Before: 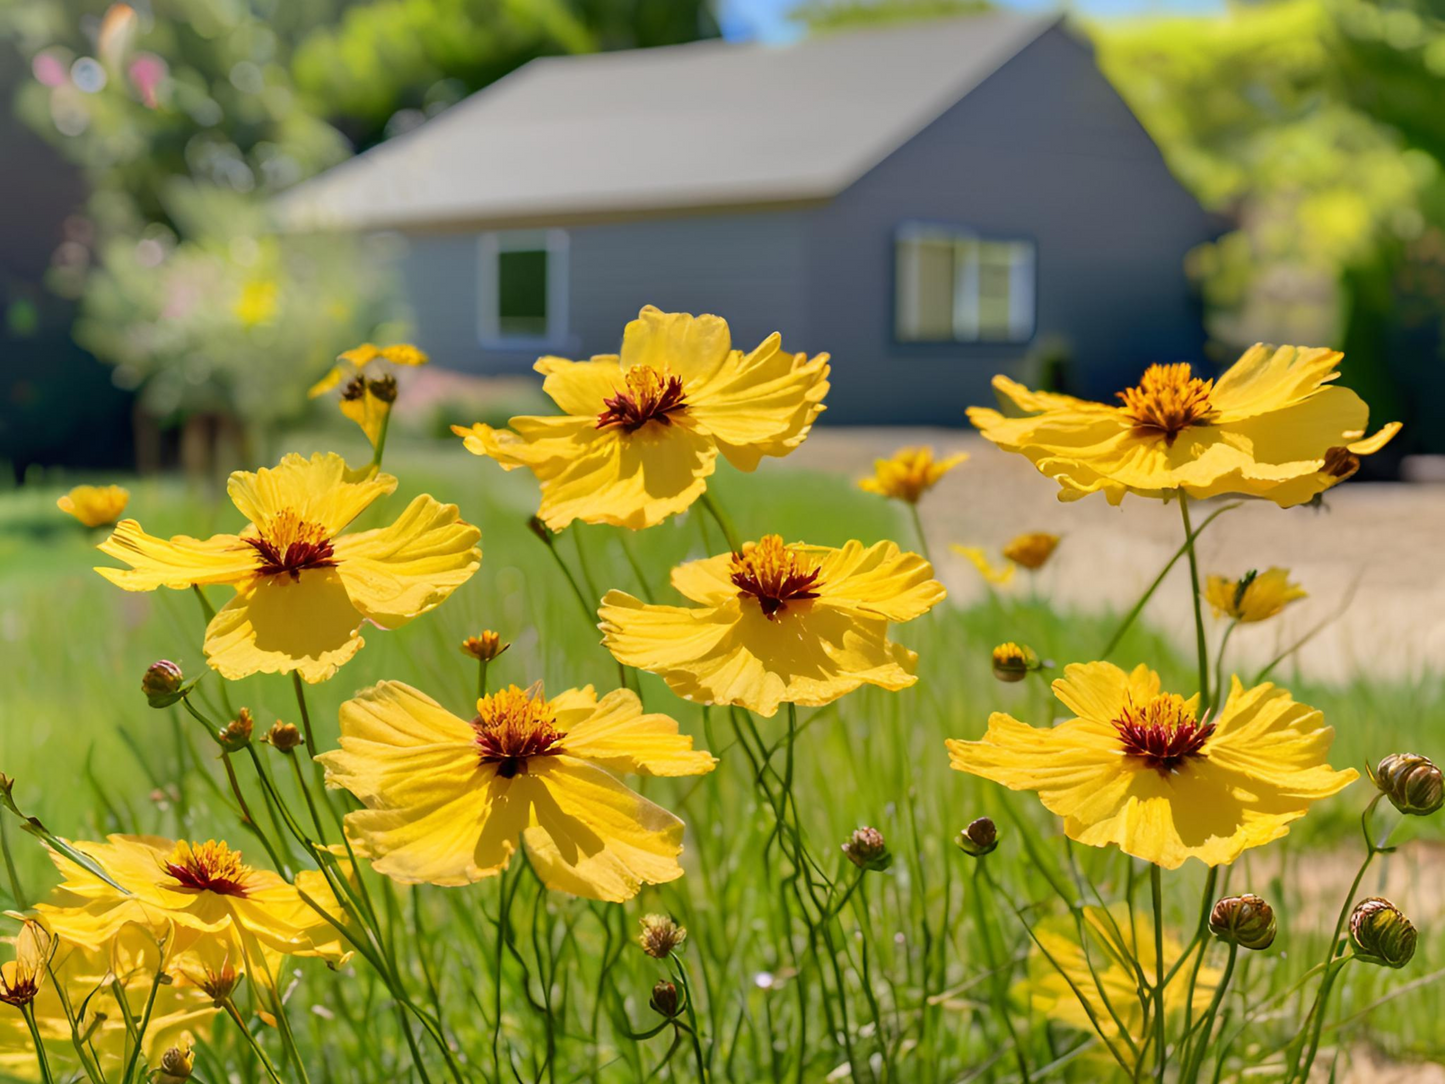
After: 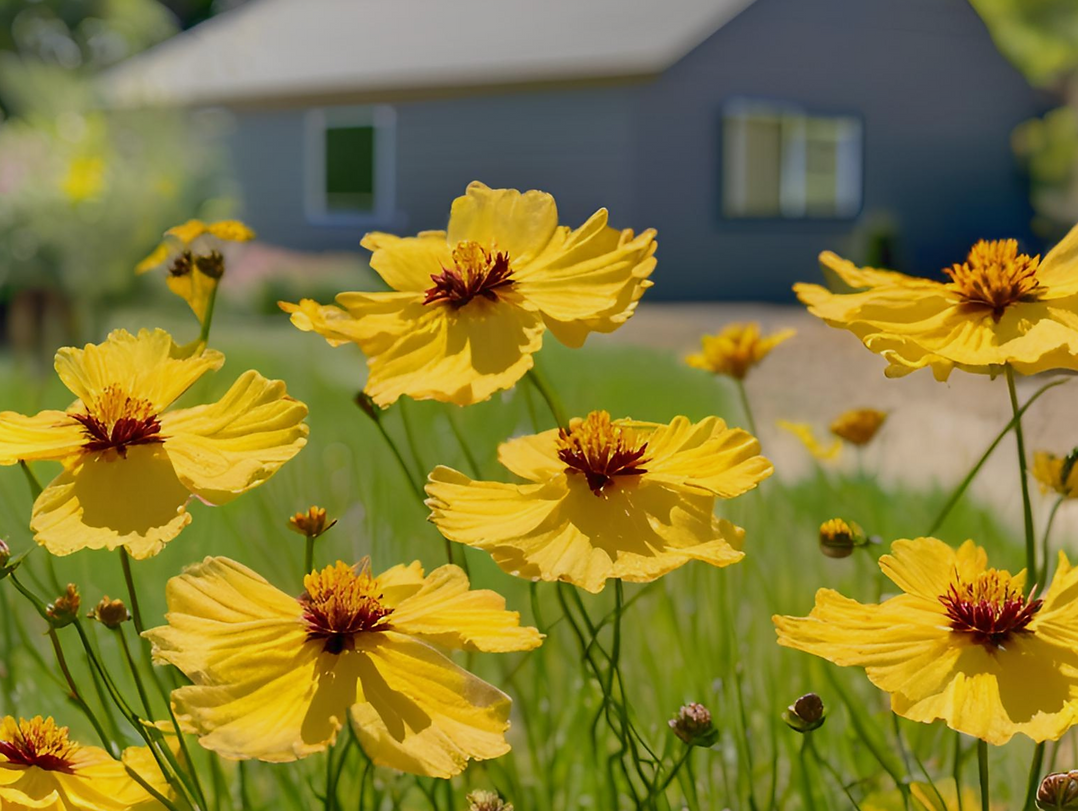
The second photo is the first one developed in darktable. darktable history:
tone equalizer: -8 EV 0.23 EV, -7 EV 0.402 EV, -6 EV 0.44 EV, -5 EV 0.235 EV, -3 EV -0.282 EV, -2 EV -0.428 EV, -1 EV -0.435 EV, +0 EV -0.225 EV
crop and rotate: left 12.019%, top 11.458%, right 13.347%, bottom 13.66%
sharpen: radius 1.006, threshold 1.022
